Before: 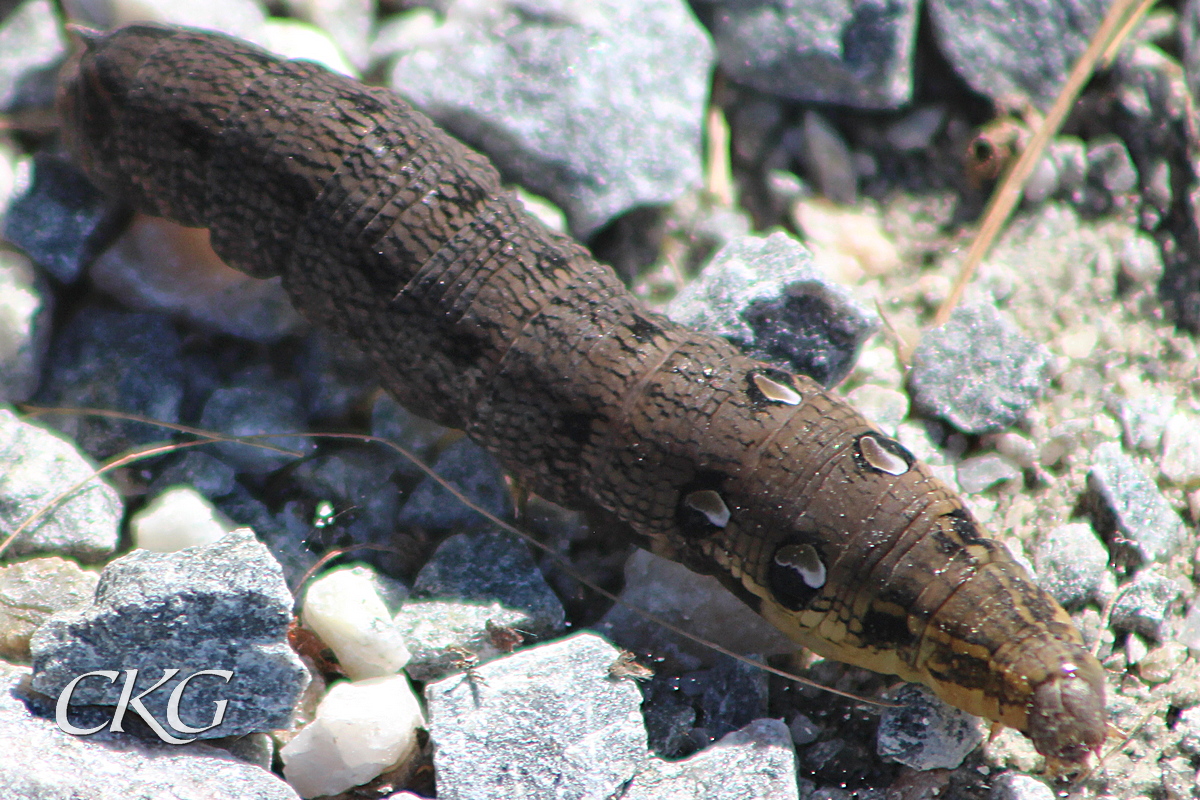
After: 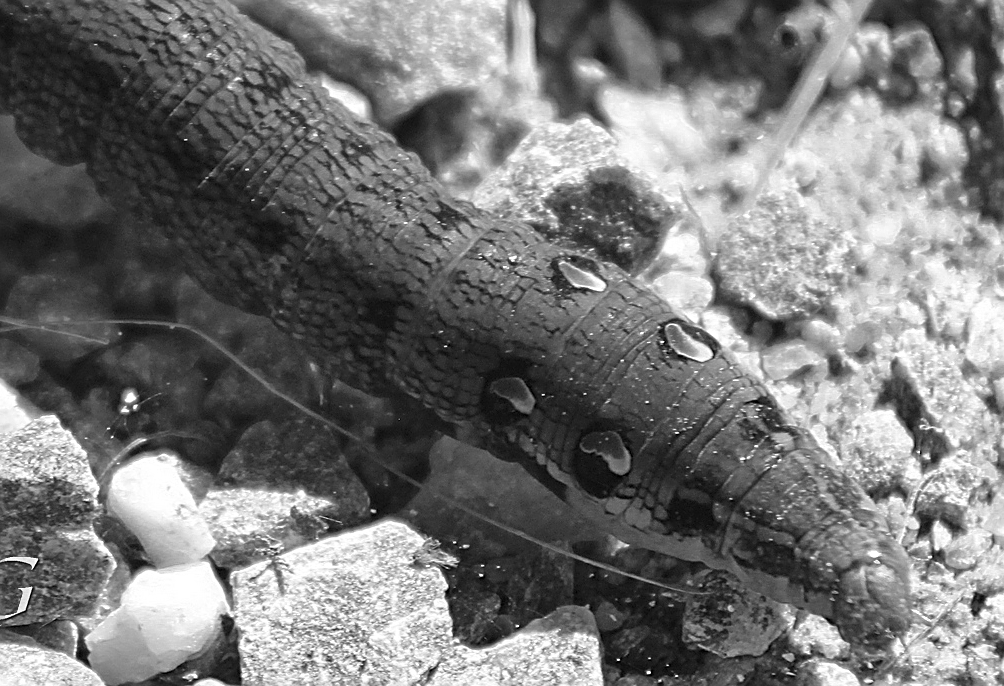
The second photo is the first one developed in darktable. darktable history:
crop: left 16.315%, top 14.246%
color zones: curves: ch0 [(0.002, 0.593) (0.143, 0.417) (0.285, 0.541) (0.455, 0.289) (0.608, 0.327) (0.727, 0.283) (0.869, 0.571) (1, 0.603)]; ch1 [(0, 0) (0.143, 0) (0.286, 0) (0.429, 0) (0.571, 0) (0.714, 0) (0.857, 0)]
sharpen: on, module defaults
